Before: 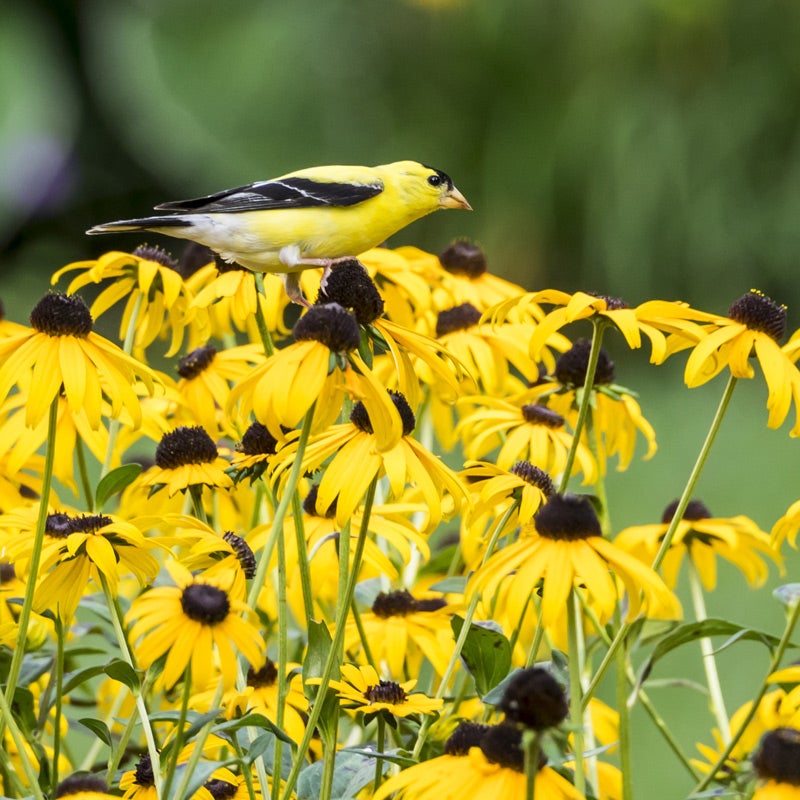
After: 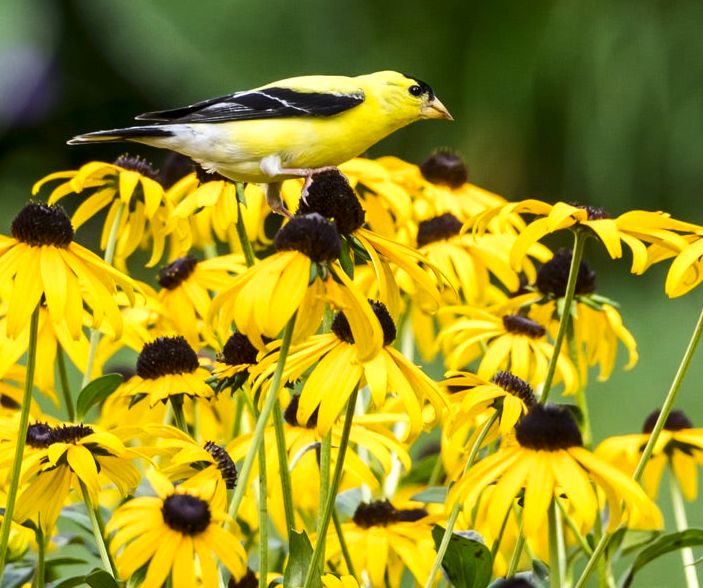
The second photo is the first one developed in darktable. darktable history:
crop and rotate: left 2.425%, top 11.305%, right 9.6%, bottom 15.08%
contrast brightness saturation: contrast 0.07, brightness -0.13, saturation 0.06
exposure: exposure 0.207 EV, compensate highlight preservation false
